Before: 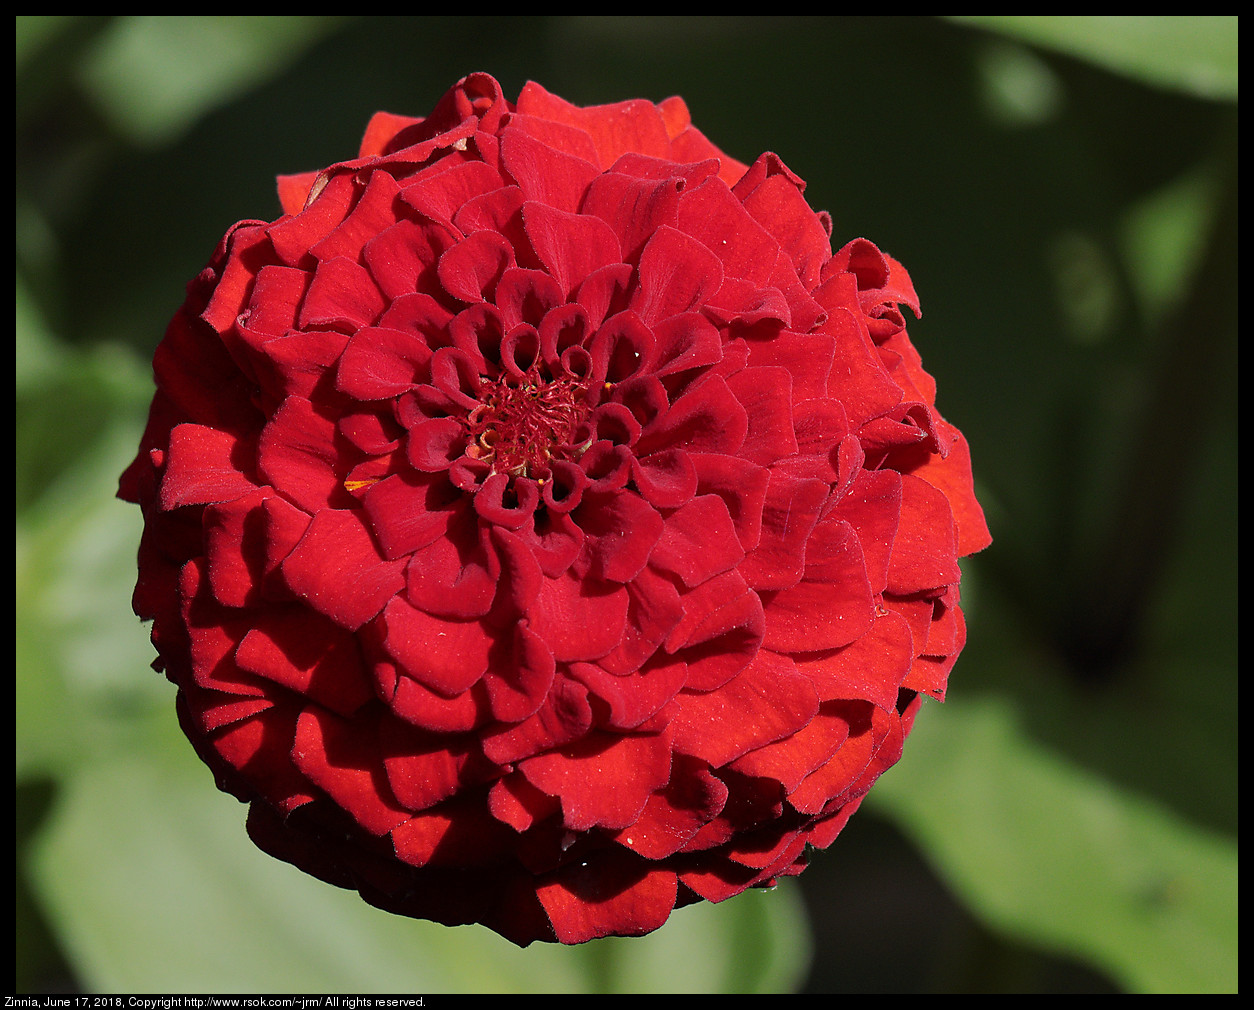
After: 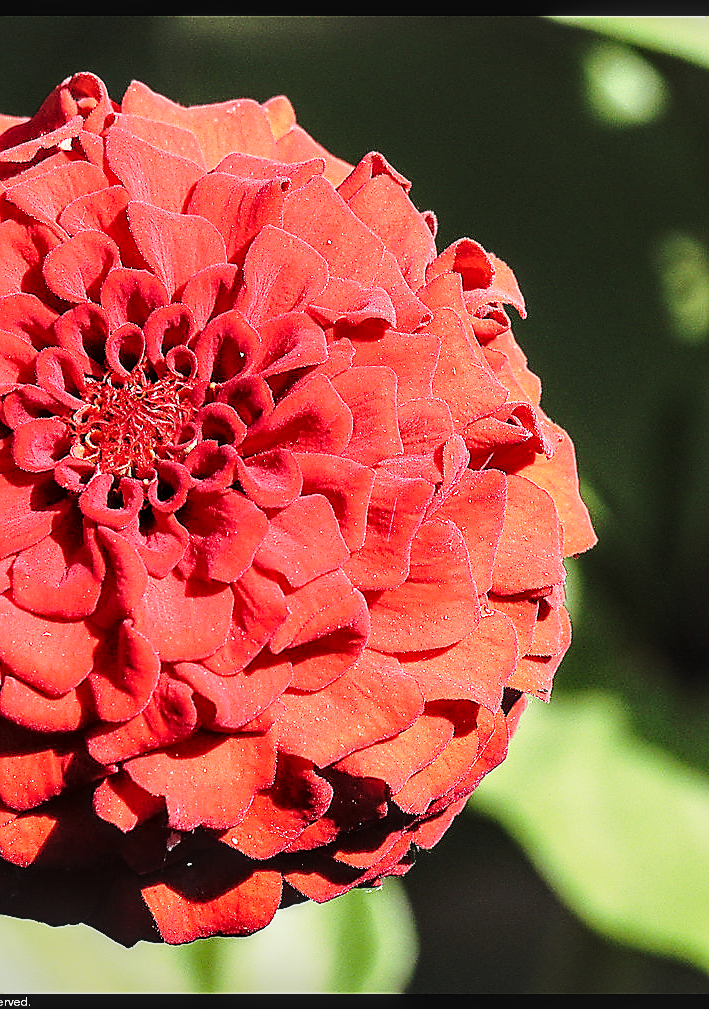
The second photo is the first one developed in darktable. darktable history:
base curve: curves: ch0 [(0, 0) (0.036, 0.037) (0.121, 0.228) (0.46, 0.76) (0.859, 0.983) (1, 1)], preserve colors none
sharpen: radius 1.365, amount 1.243, threshold 0.779
local contrast: detail 150%
crop: left 31.572%, top 0.019%, right 11.874%
tone equalizer: -8 EV -0.418 EV, -7 EV -0.418 EV, -6 EV -0.32 EV, -5 EV -0.227 EV, -3 EV 0.225 EV, -2 EV 0.314 EV, -1 EV 0.376 EV, +0 EV 0.402 EV
exposure: black level correction 0, exposure 0.694 EV, compensate exposure bias true, compensate highlight preservation false
contrast brightness saturation: contrast -0.093, saturation -0.096
